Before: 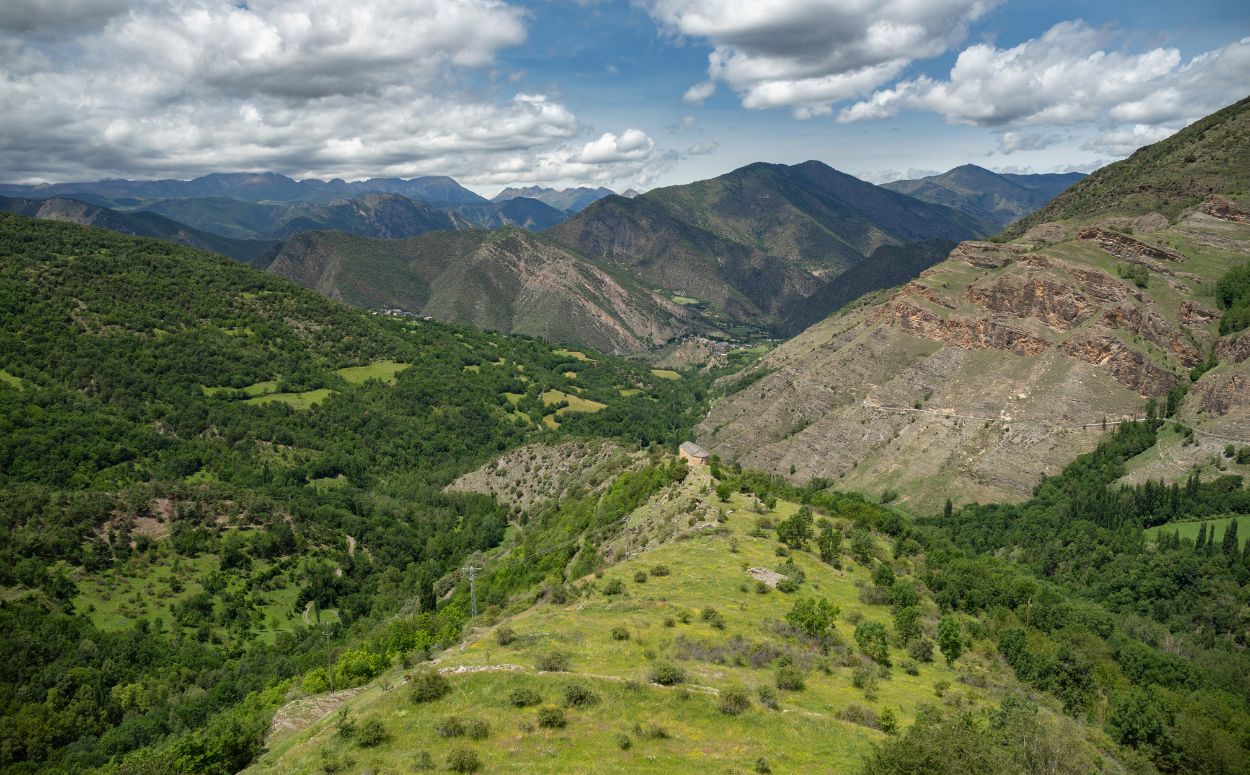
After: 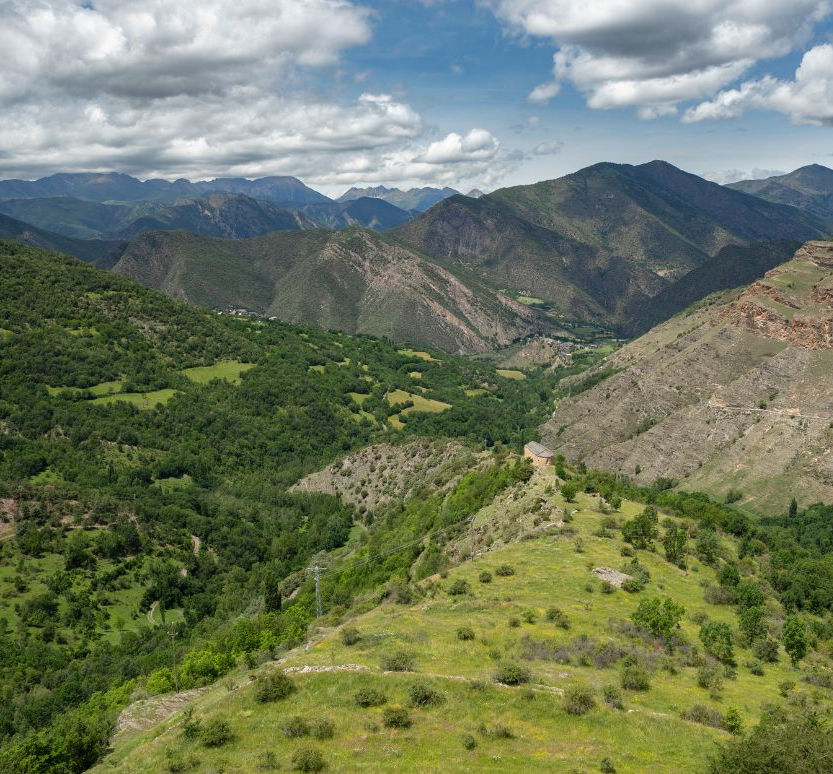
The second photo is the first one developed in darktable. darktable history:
crop and rotate: left 12.408%, right 20.936%
